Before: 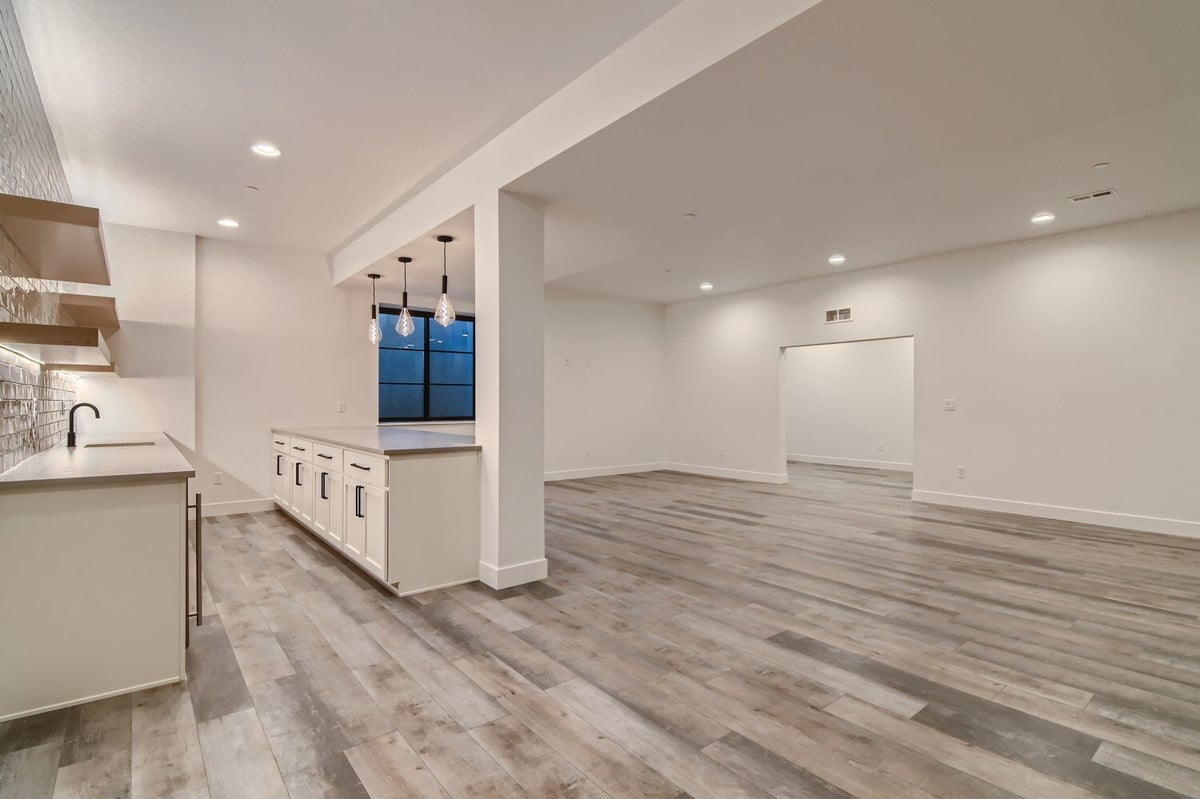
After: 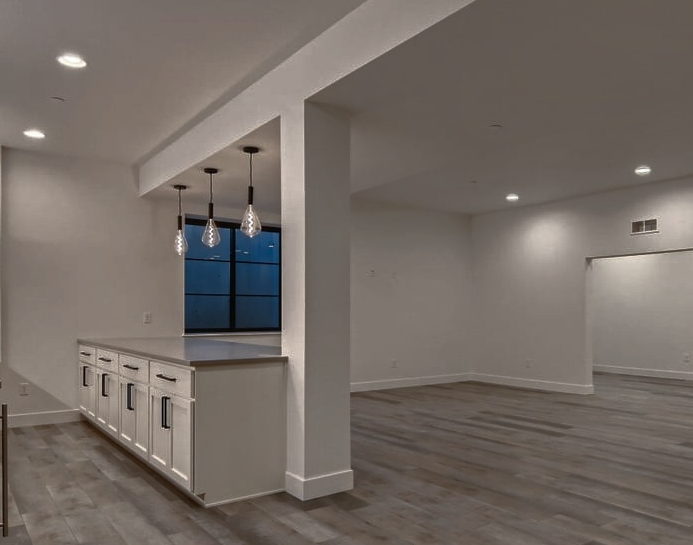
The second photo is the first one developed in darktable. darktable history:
crop: left 16.202%, top 11.208%, right 26.045%, bottom 20.557%
base curve: curves: ch0 [(0, 0) (0.564, 0.291) (0.802, 0.731) (1, 1)]
shadows and highlights: low approximation 0.01, soften with gaussian
